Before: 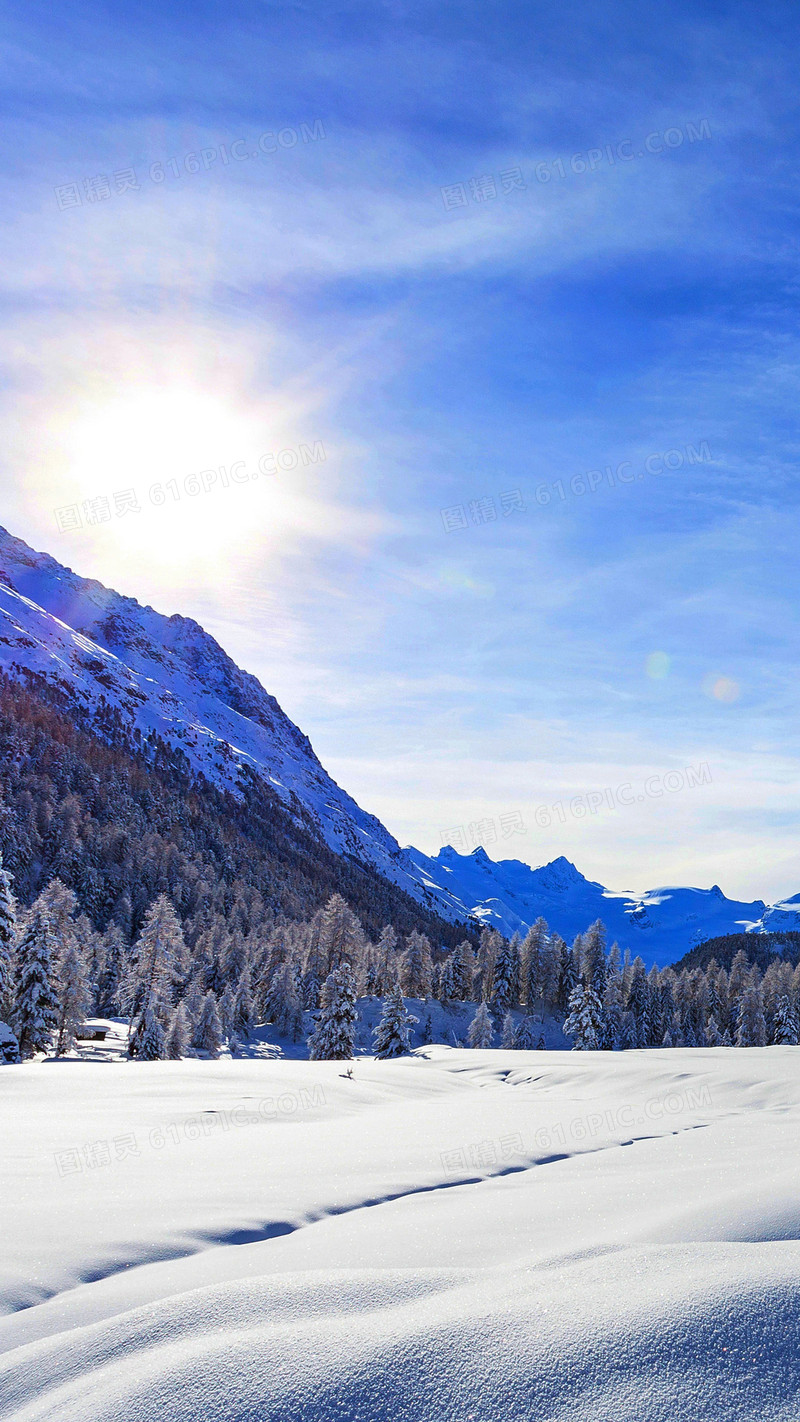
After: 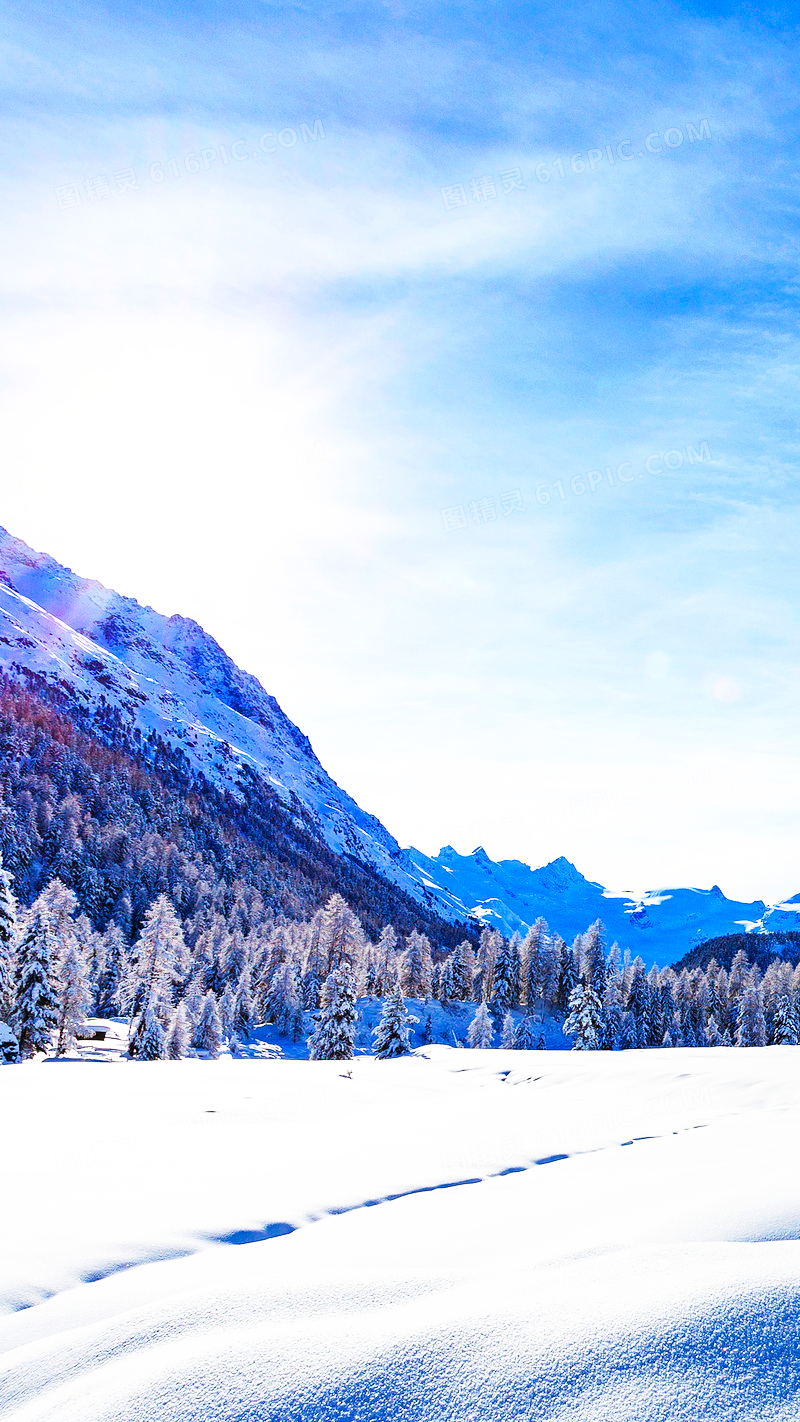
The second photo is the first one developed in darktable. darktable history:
base curve: curves: ch0 [(0, 0.003) (0.001, 0.002) (0.006, 0.004) (0.02, 0.022) (0.048, 0.086) (0.094, 0.234) (0.162, 0.431) (0.258, 0.629) (0.385, 0.8) (0.548, 0.918) (0.751, 0.988) (1, 1)], preserve colors none
contrast brightness saturation: saturation 0.13
